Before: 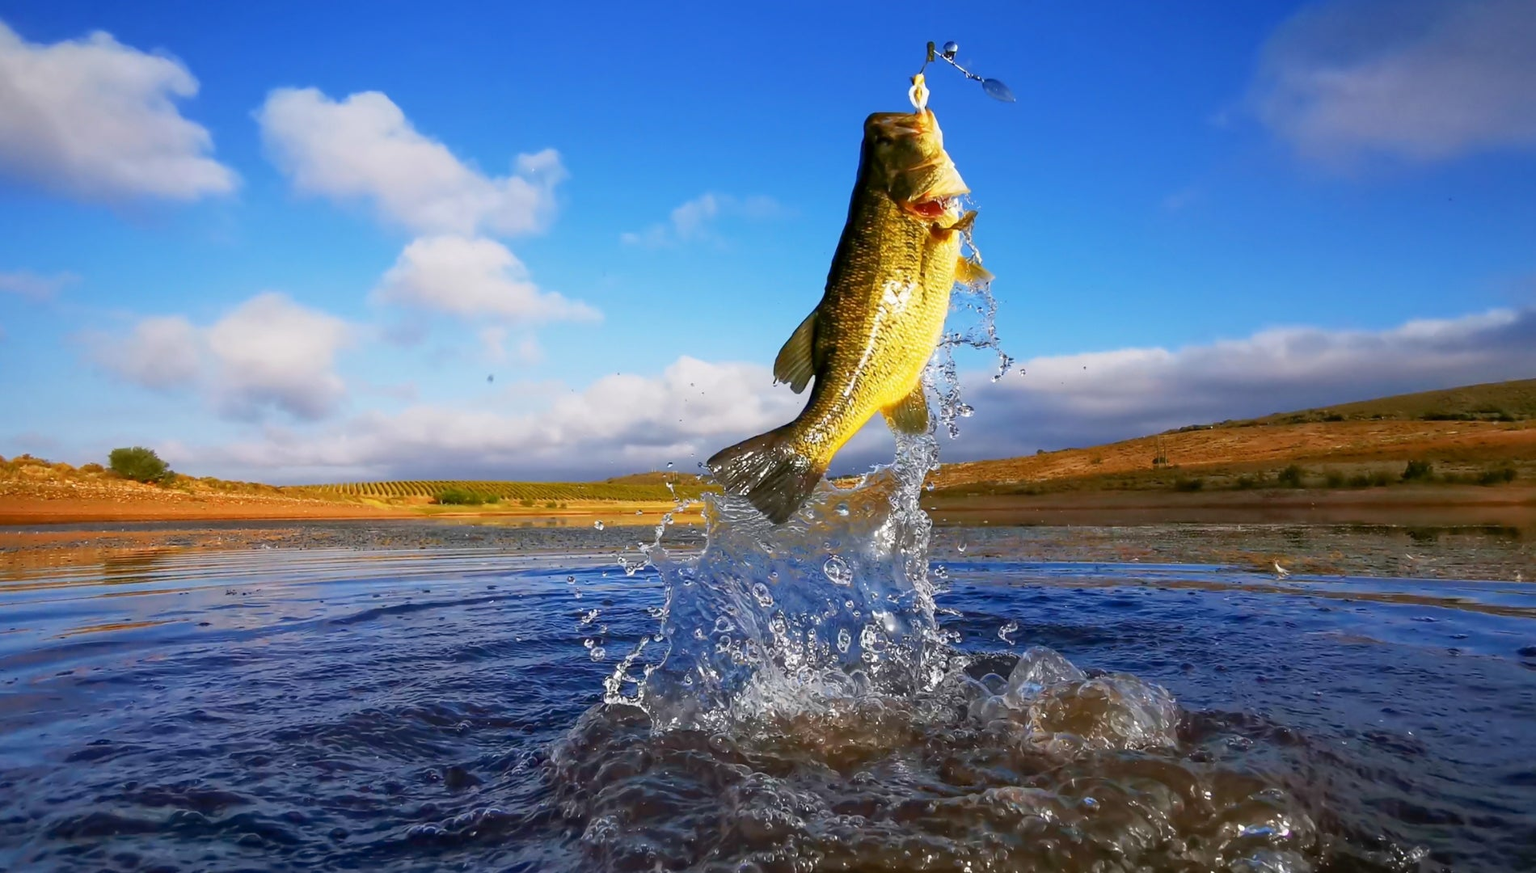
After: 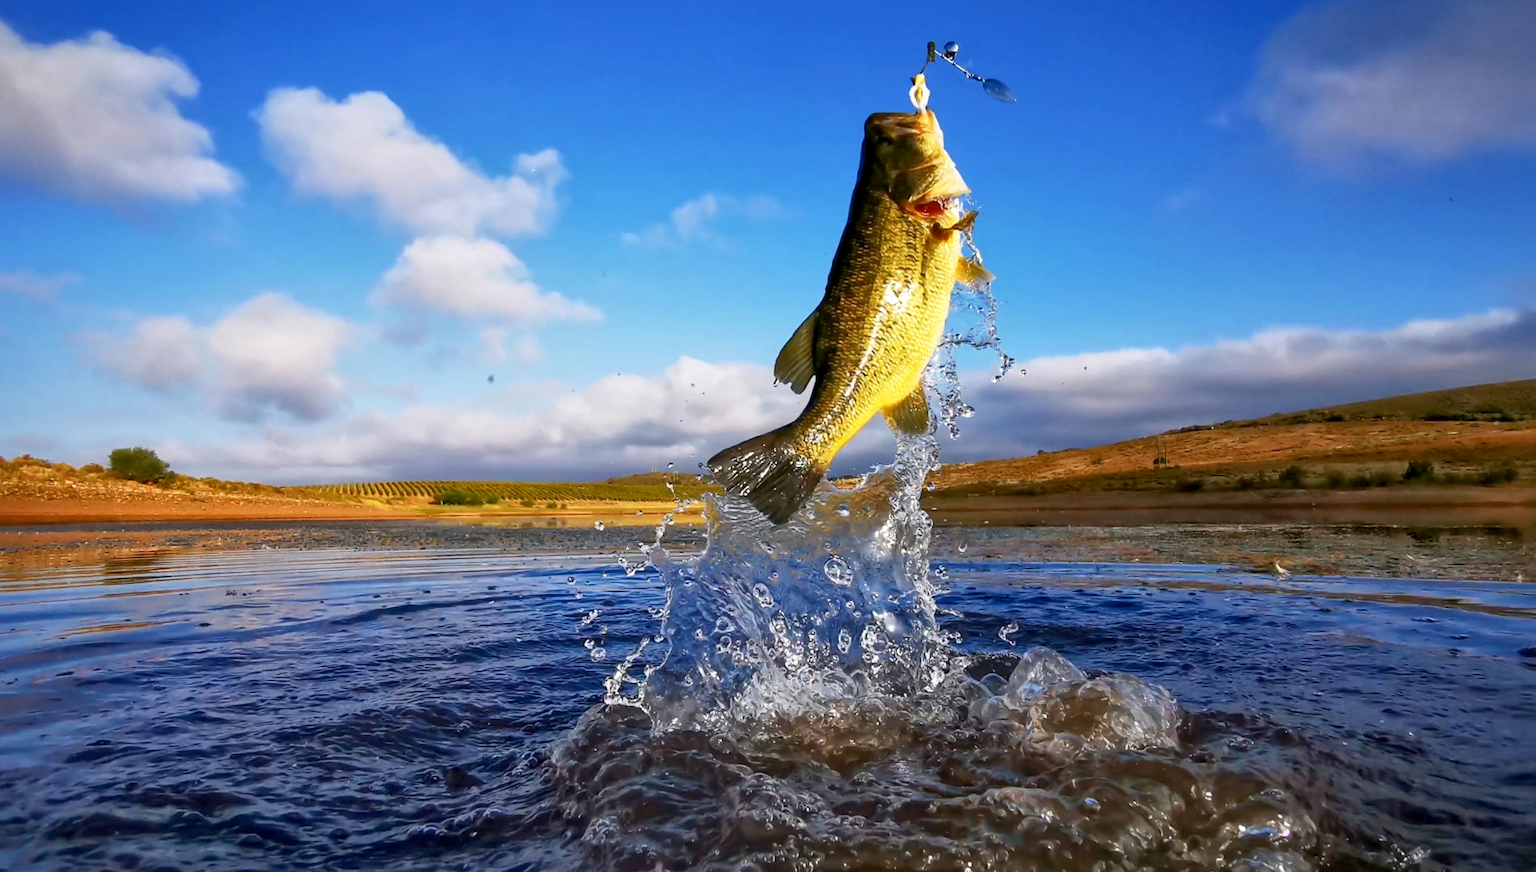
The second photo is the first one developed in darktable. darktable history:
local contrast: mode bilateral grid, contrast 20, coarseness 50, detail 141%, midtone range 0.2
